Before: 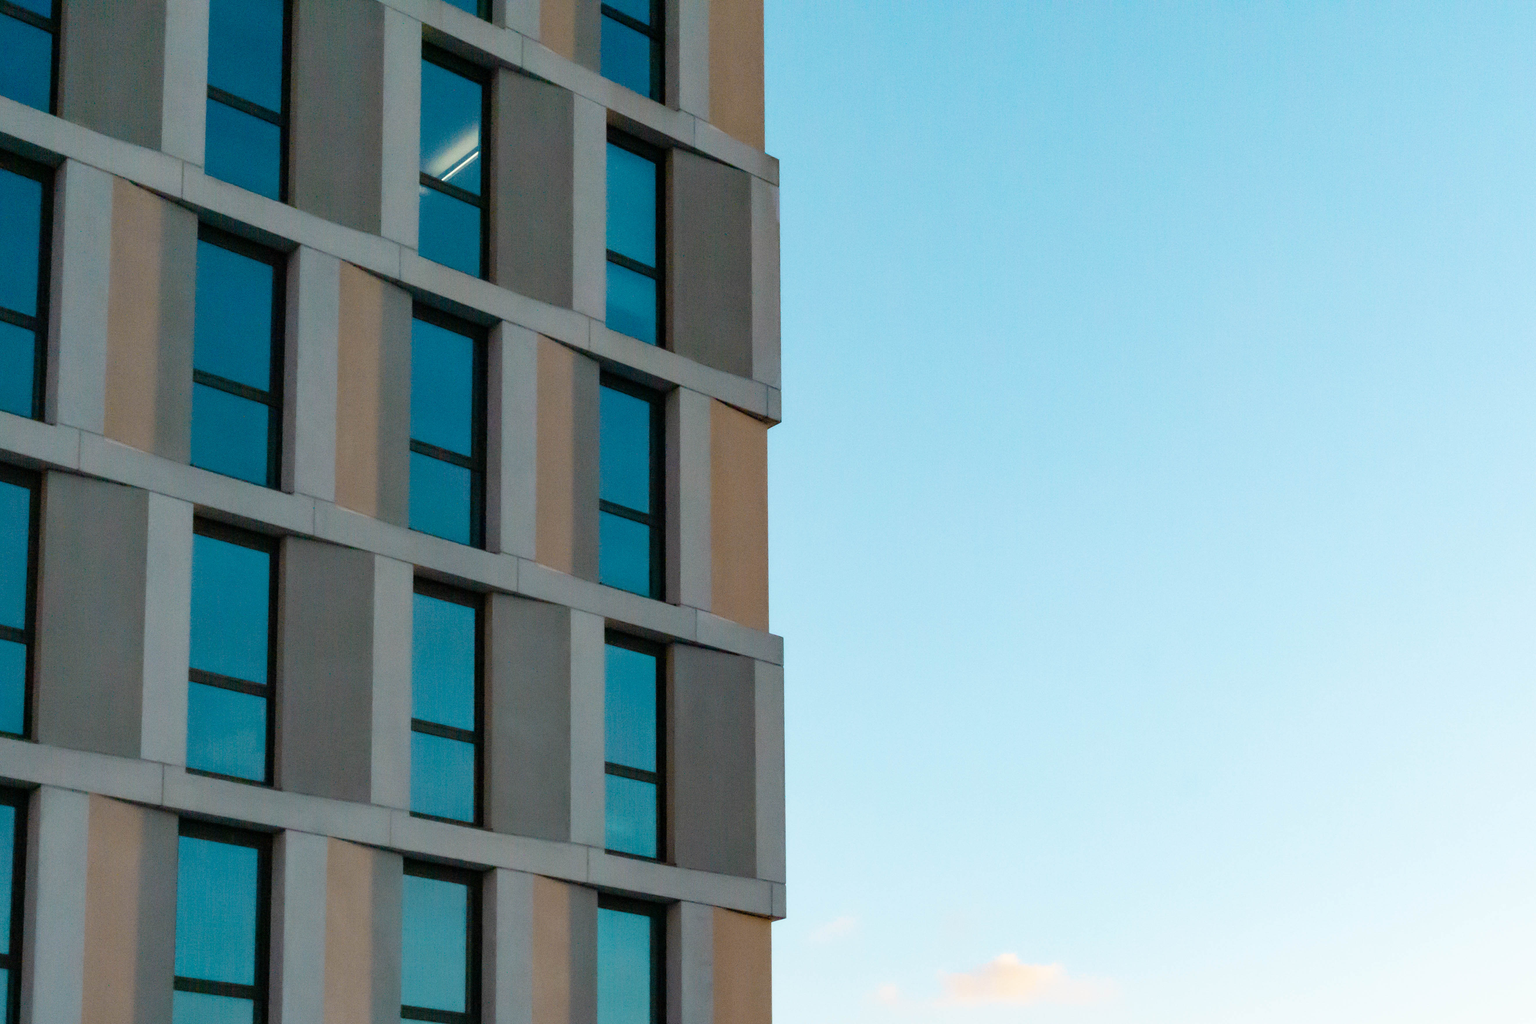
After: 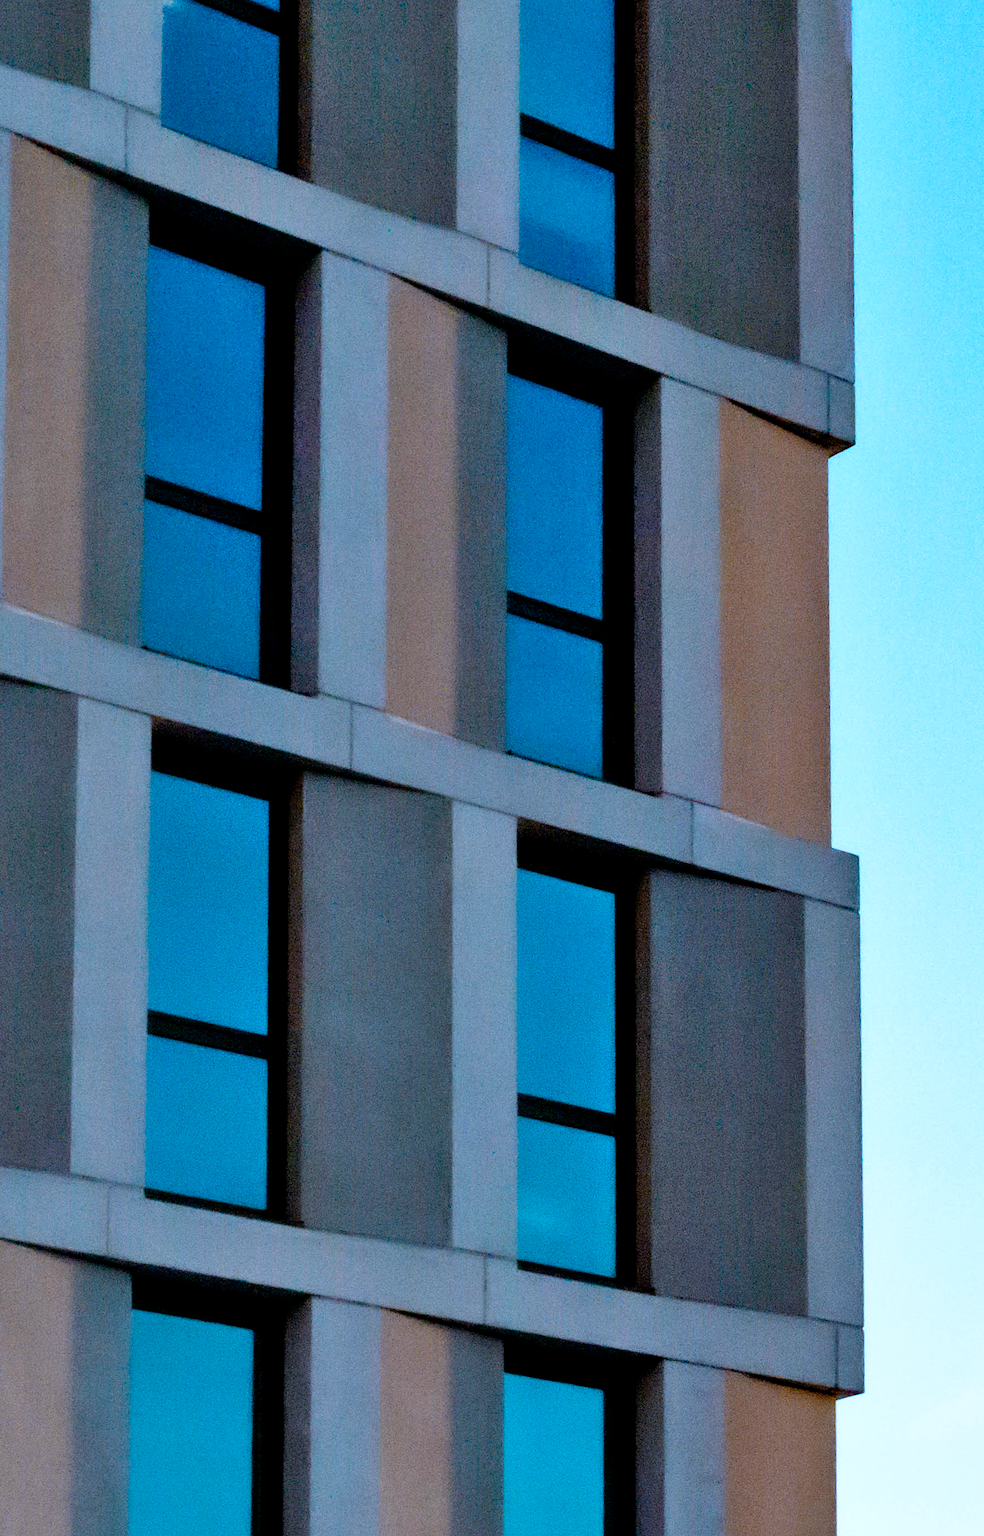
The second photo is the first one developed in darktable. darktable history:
shadows and highlights: low approximation 0.01, soften with gaussian
crop and rotate: left 21.77%, top 18.528%, right 44.676%, bottom 2.997%
color calibration: illuminant as shot in camera, x 0.358, y 0.373, temperature 4628.91 K
color correction: highlights a* -2.24, highlights b* -18.1
filmic rgb: black relative exposure -5.5 EV, white relative exposure 2.5 EV, threshold 3 EV, target black luminance 0%, hardness 4.51, latitude 67.35%, contrast 1.453, shadows ↔ highlights balance -3.52%, preserve chrominance no, color science v4 (2020), contrast in shadows soft, enable highlight reconstruction true
